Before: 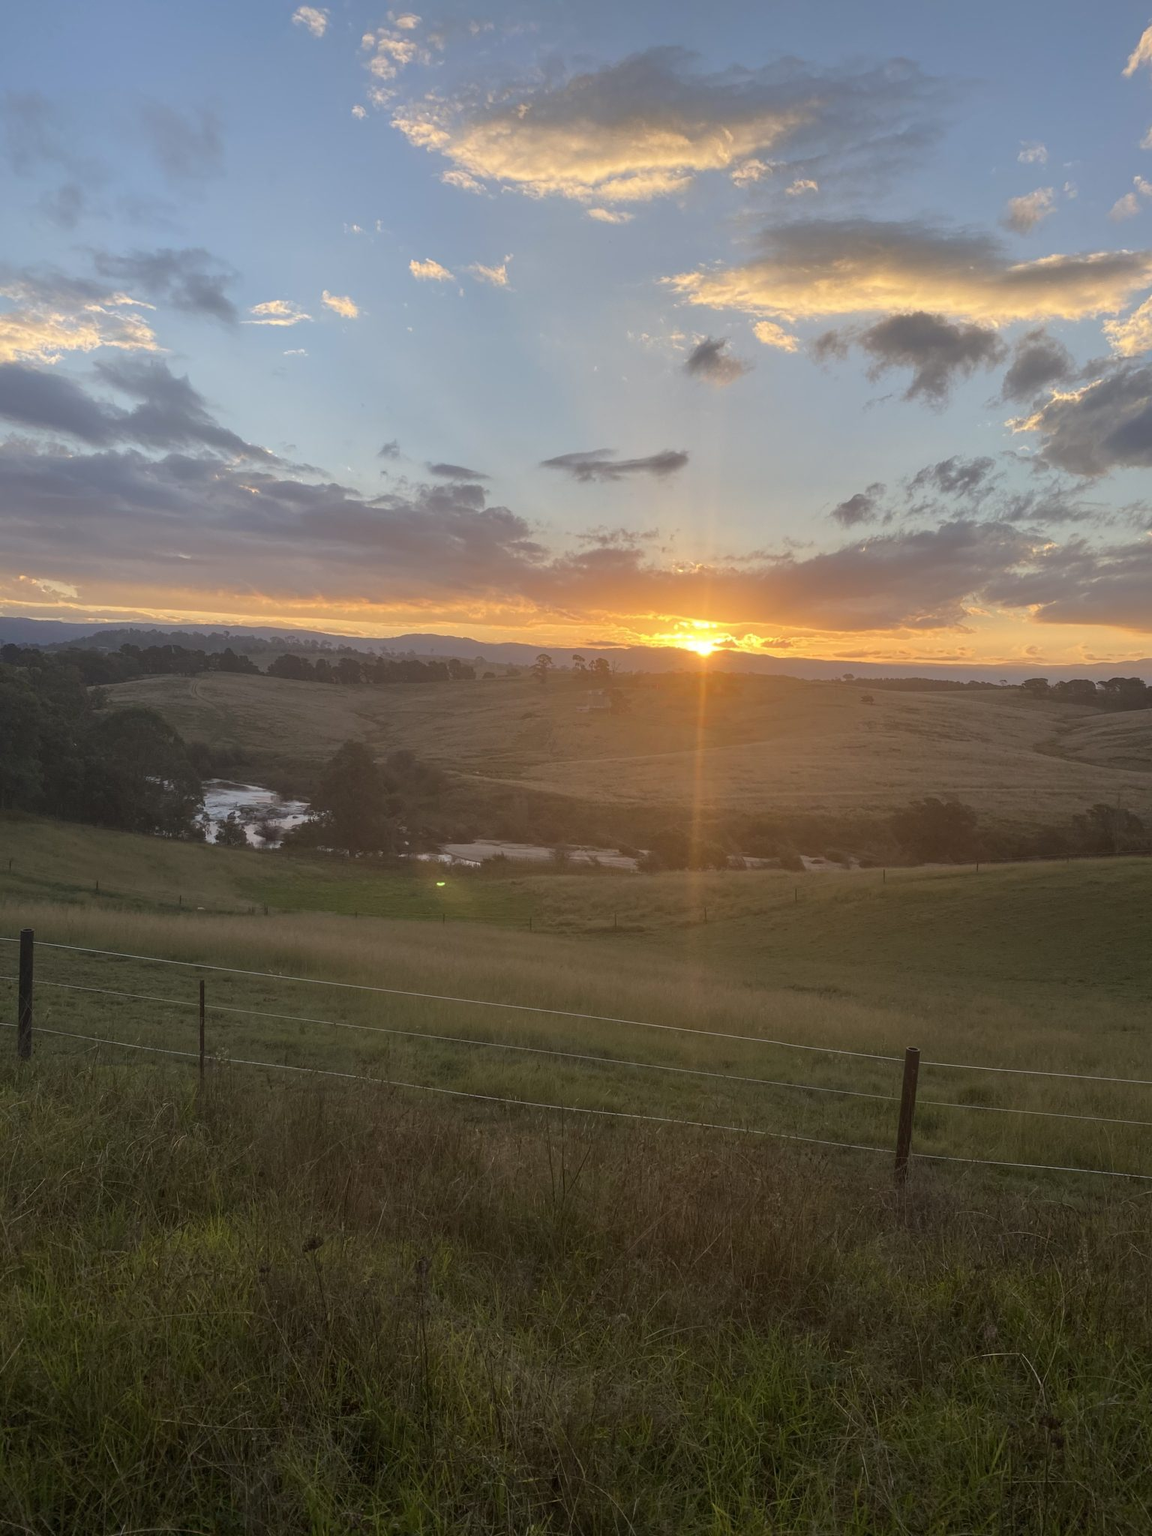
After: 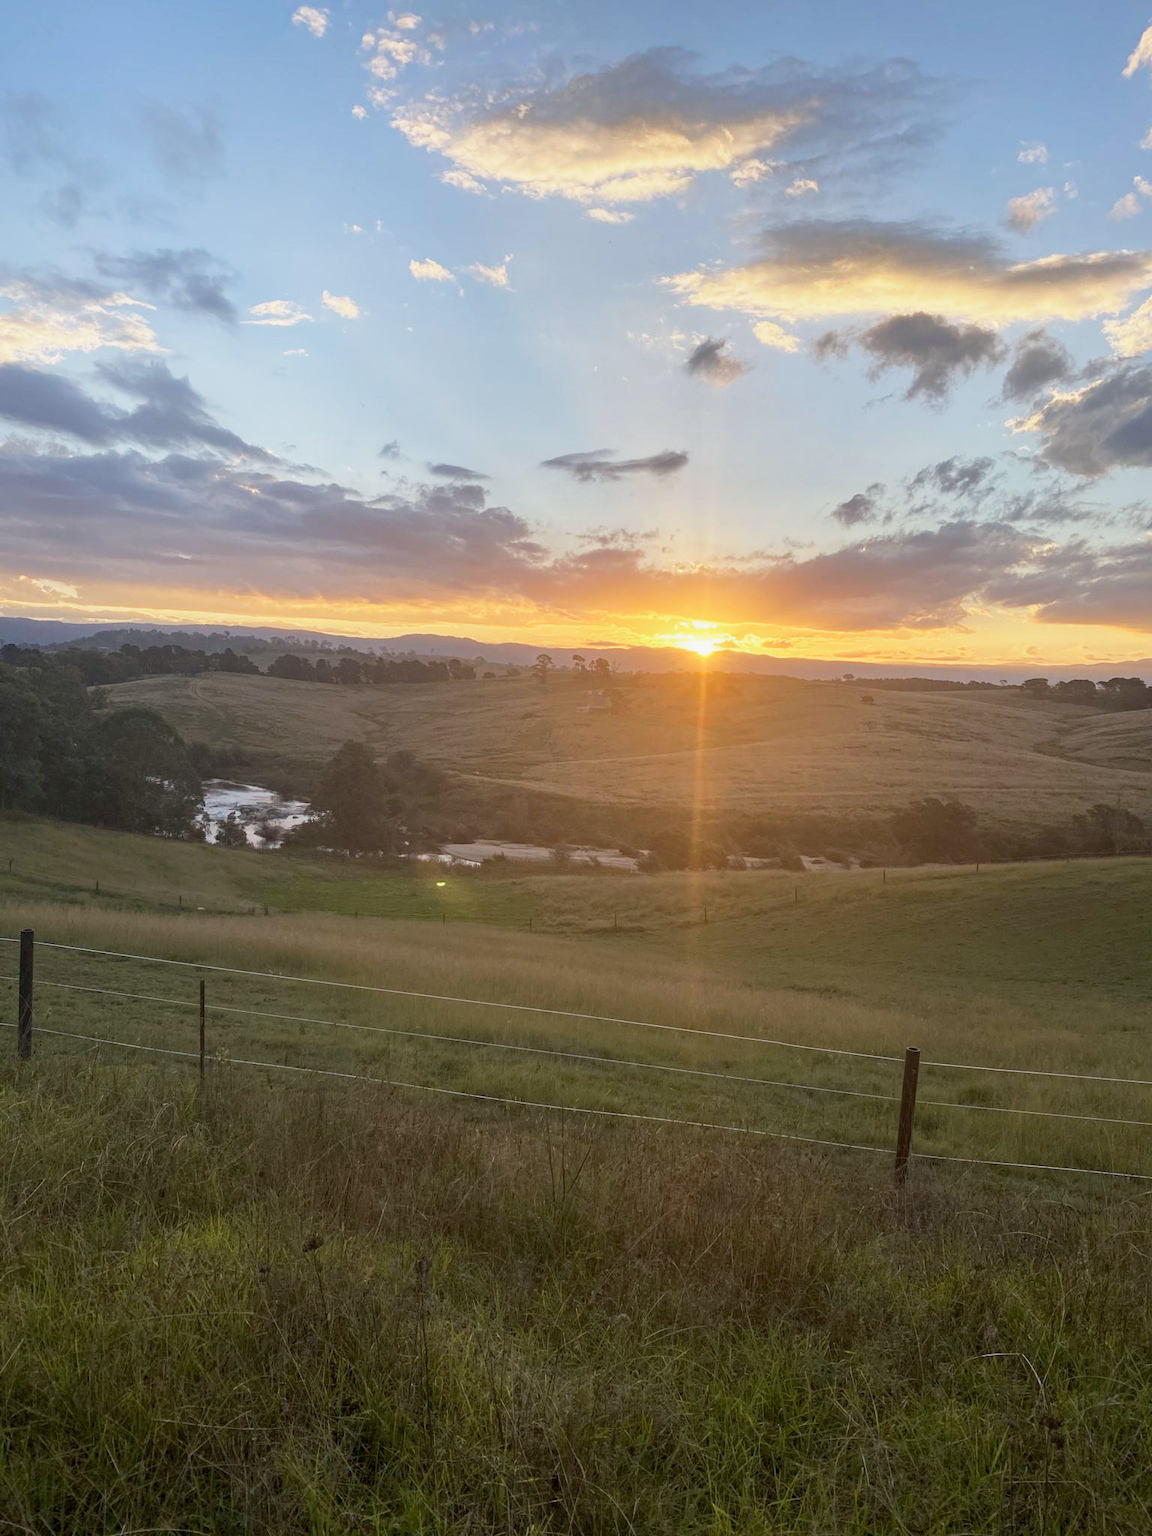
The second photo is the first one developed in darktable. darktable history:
exposure: black level correction 0.002, exposure 0.15 EV, compensate highlight preservation false
base curve: curves: ch0 [(0, 0) (0.088, 0.125) (0.176, 0.251) (0.354, 0.501) (0.613, 0.749) (1, 0.877)], preserve colors none
white balance: red 1, blue 1
haze removal: compatibility mode true, adaptive false
